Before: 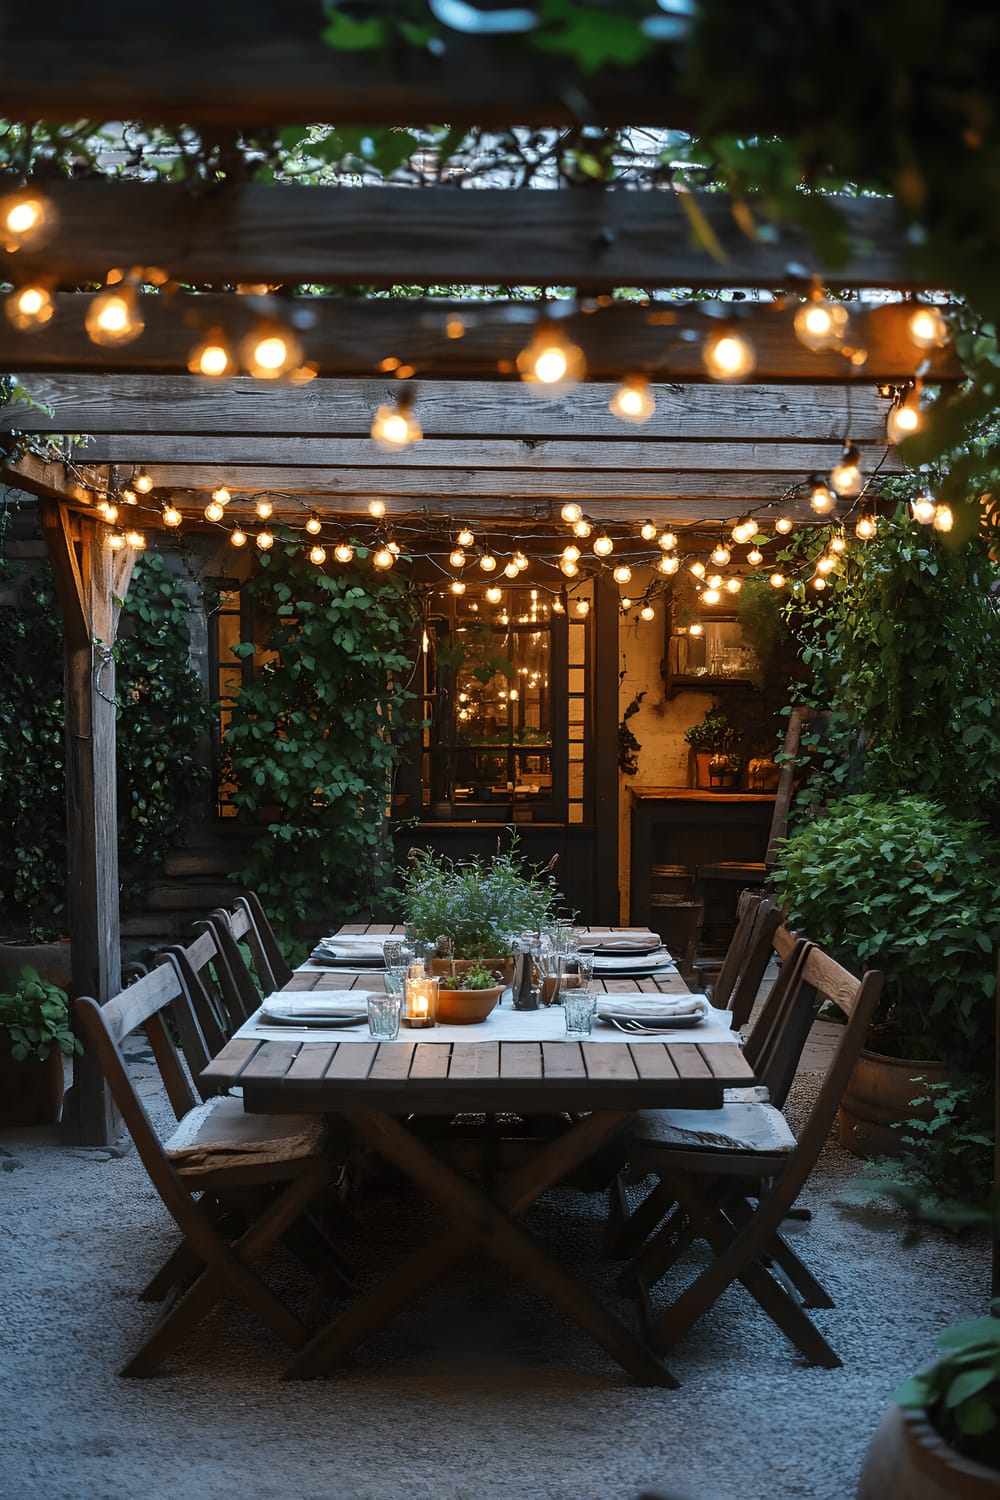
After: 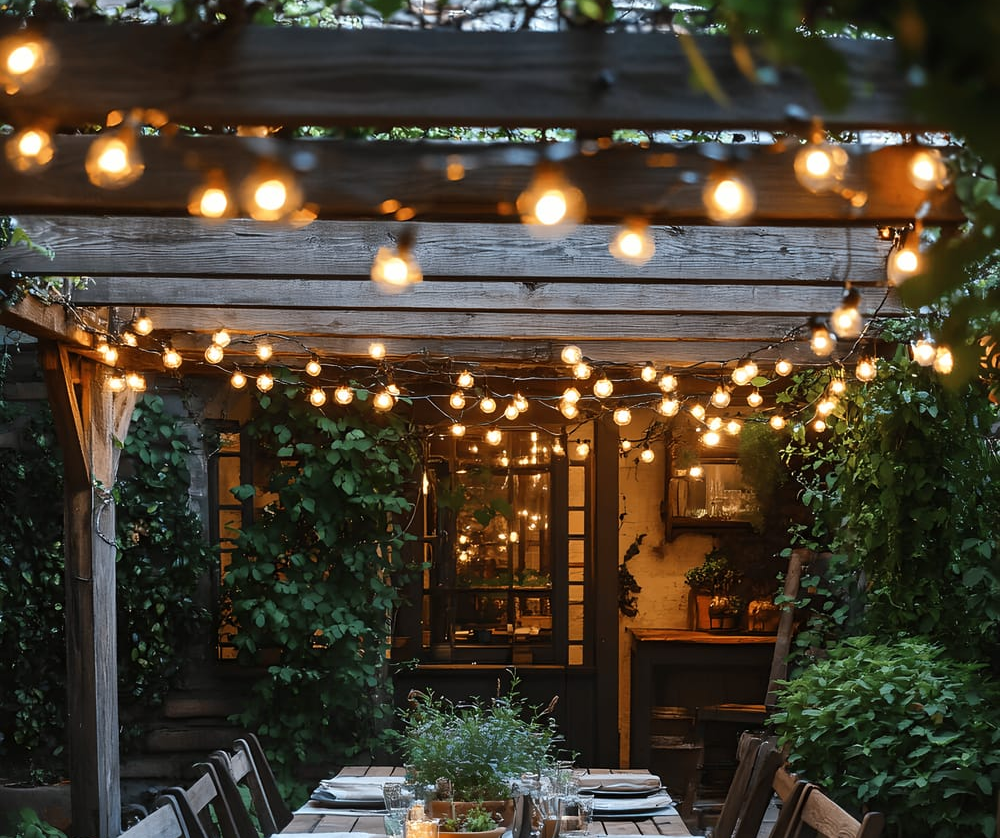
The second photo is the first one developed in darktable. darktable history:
crop and rotate: top 10.581%, bottom 33.54%
